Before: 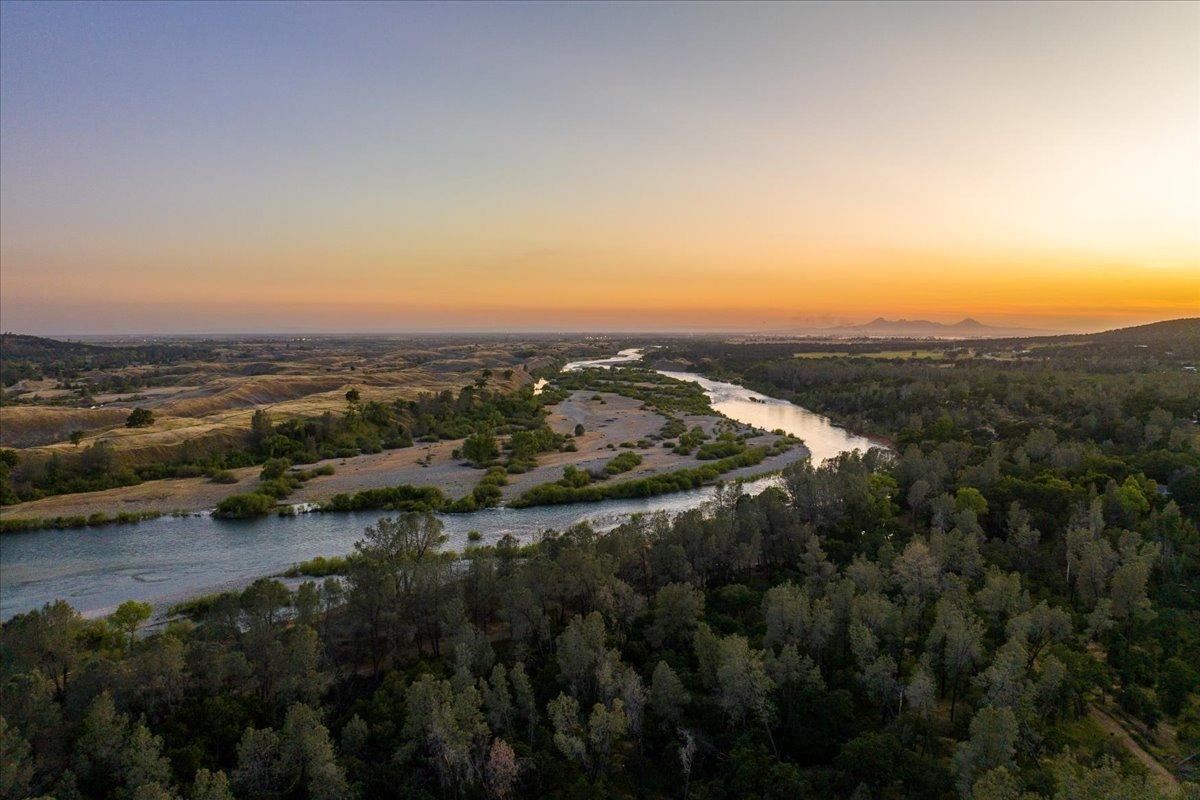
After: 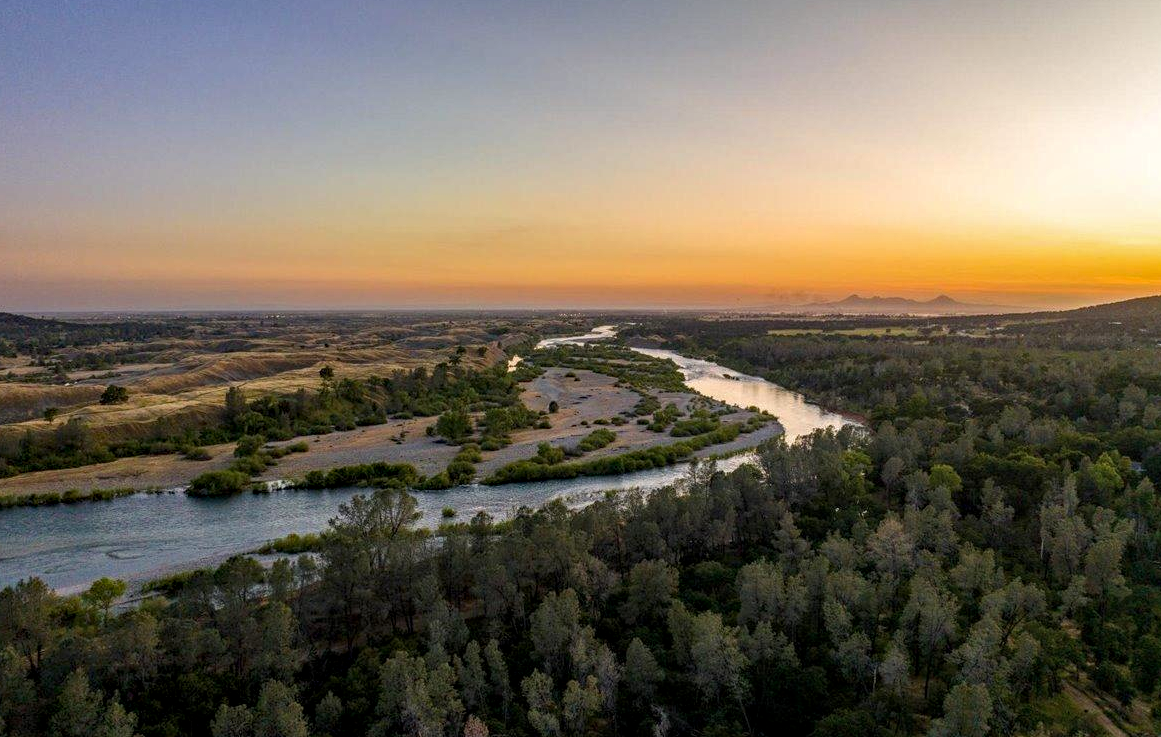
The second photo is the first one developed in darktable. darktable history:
haze removal: compatibility mode true, adaptive false
local contrast: on, module defaults
crop: left 2.214%, top 2.93%, right 0.991%, bottom 4.889%
